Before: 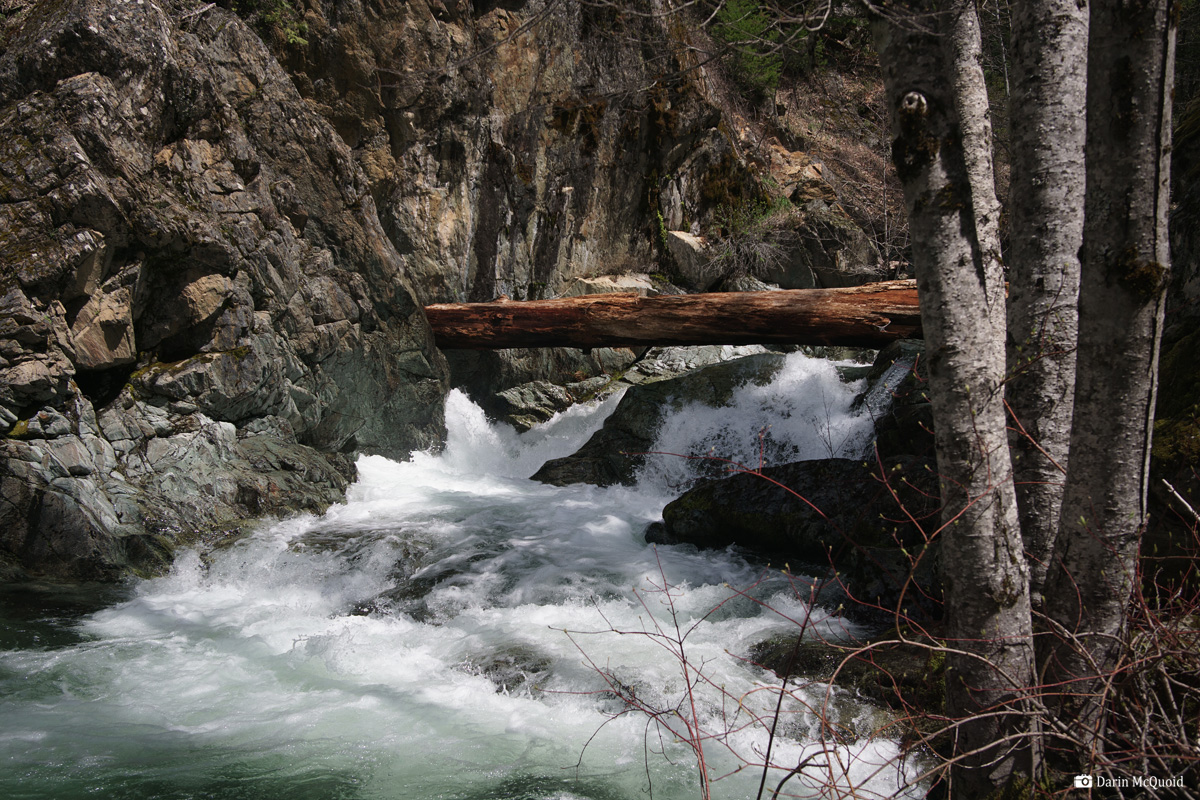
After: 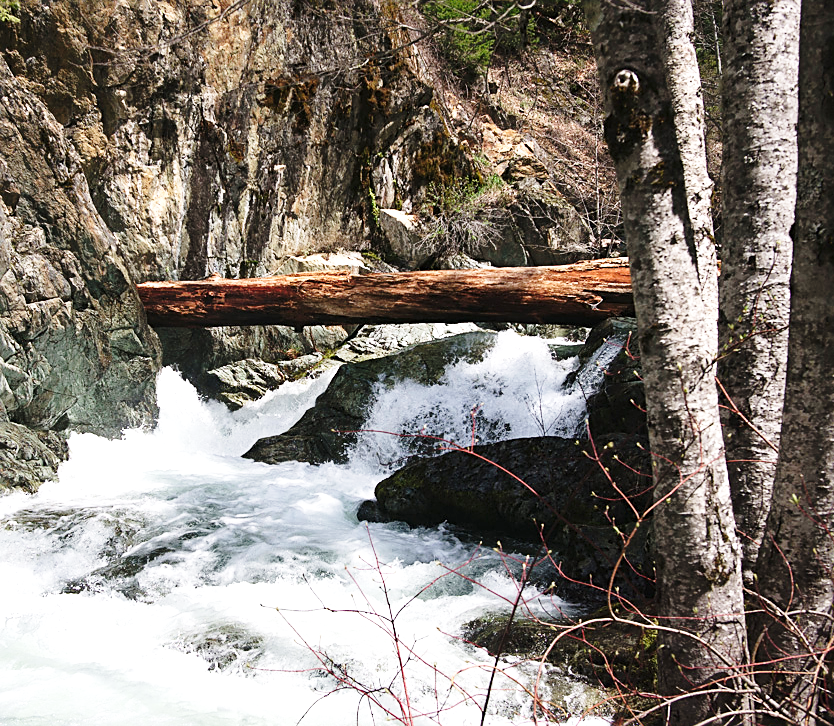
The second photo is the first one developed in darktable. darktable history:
exposure: exposure 0.943 EV, compensate highlight preservation false
base curve: curves: ch0 [(0, 0) (0.028, 0.03) (0.121, 0.232) (0.46, 0.748) (0.859, 0.968) (1, 1)], preserve colors none
crop and rotate: left 24.034%, top 2.838%, right 6.406%, bottom 6.299%
sharpen: on, module defaults
